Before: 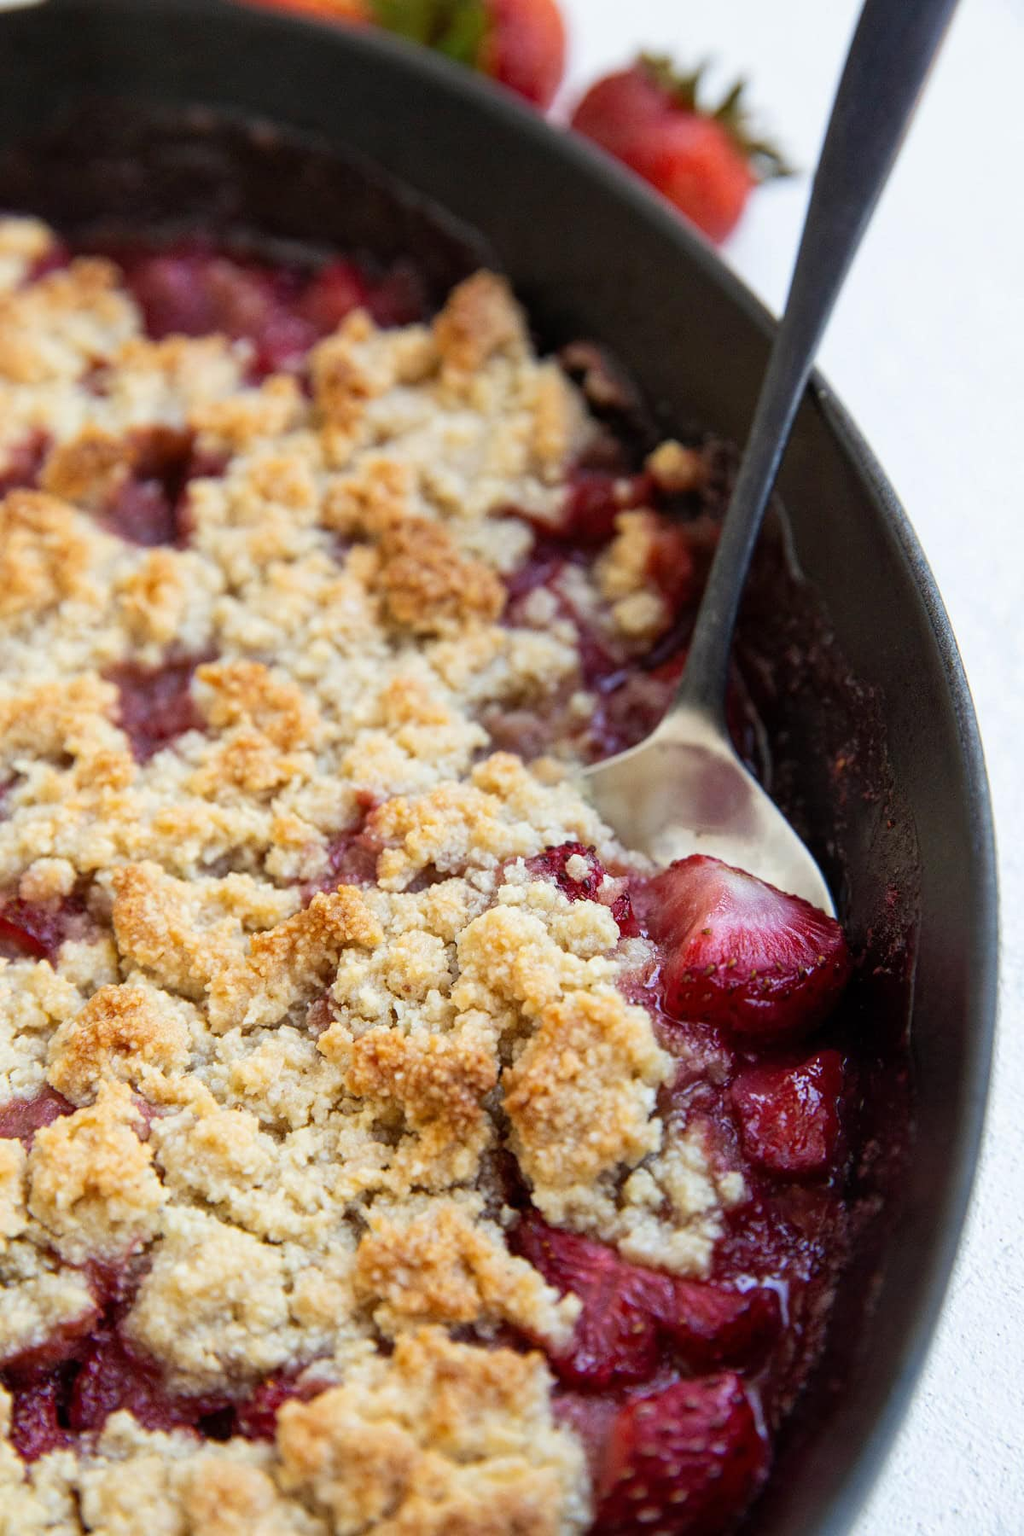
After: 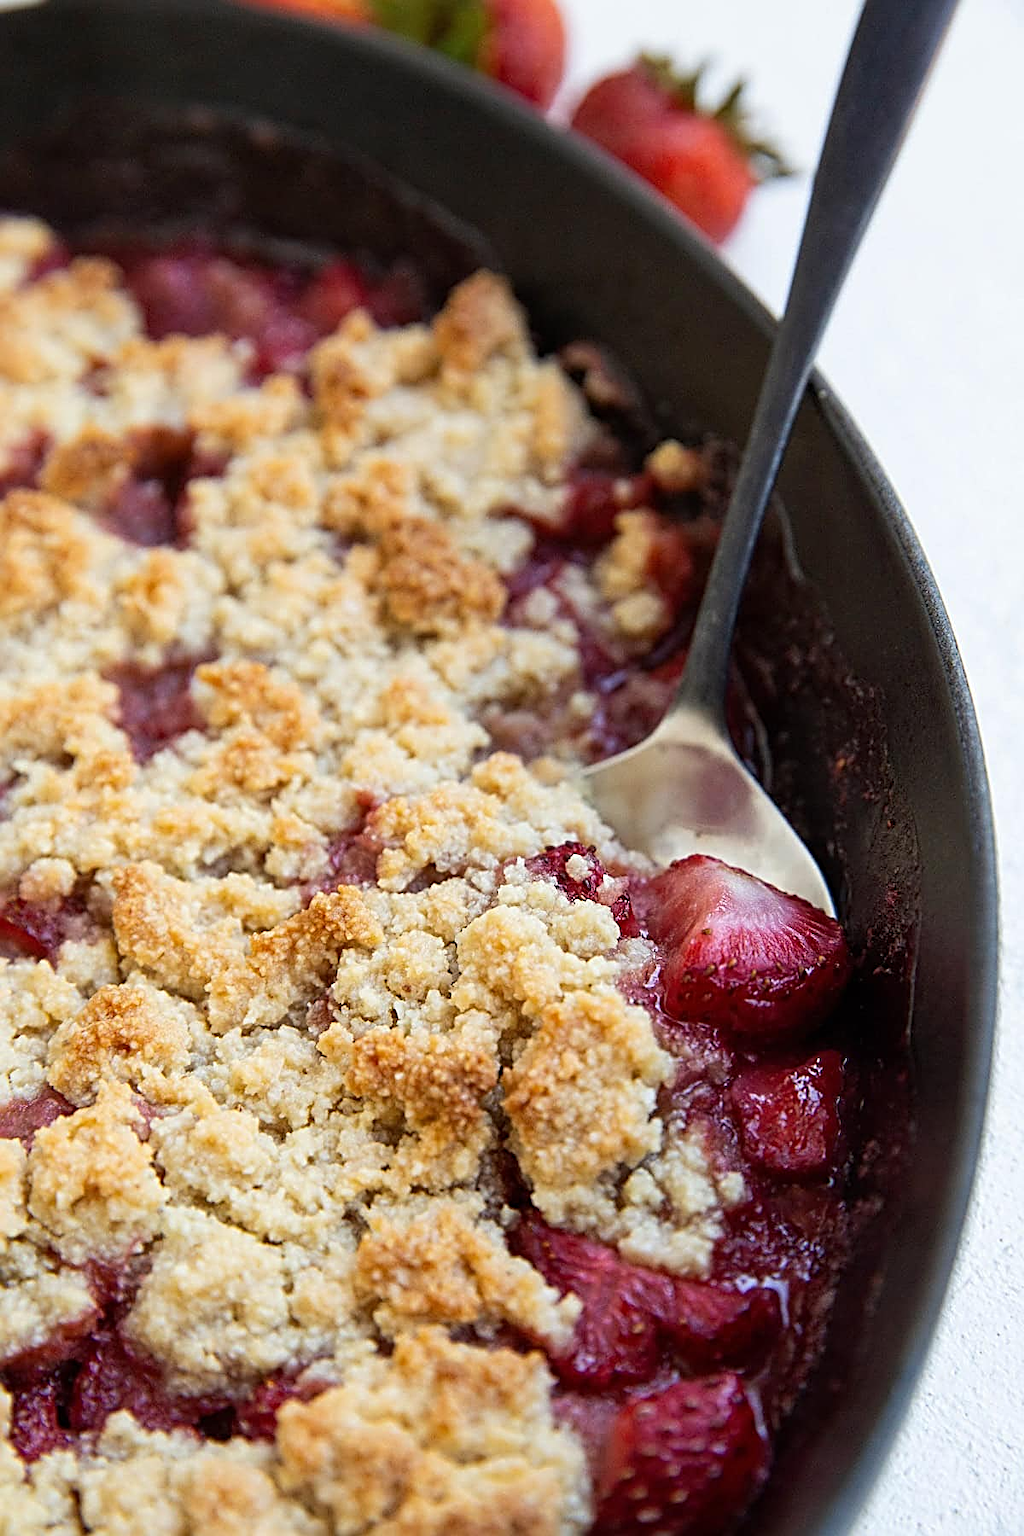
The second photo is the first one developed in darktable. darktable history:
sharpen: radius 2.803, amount 0.718
